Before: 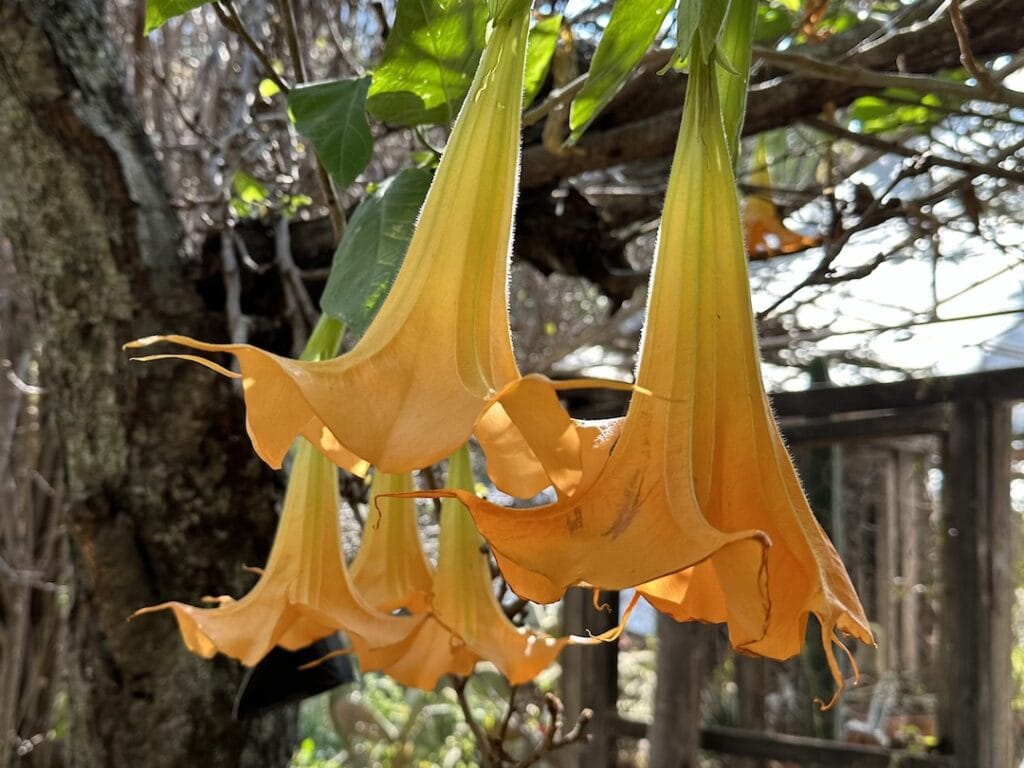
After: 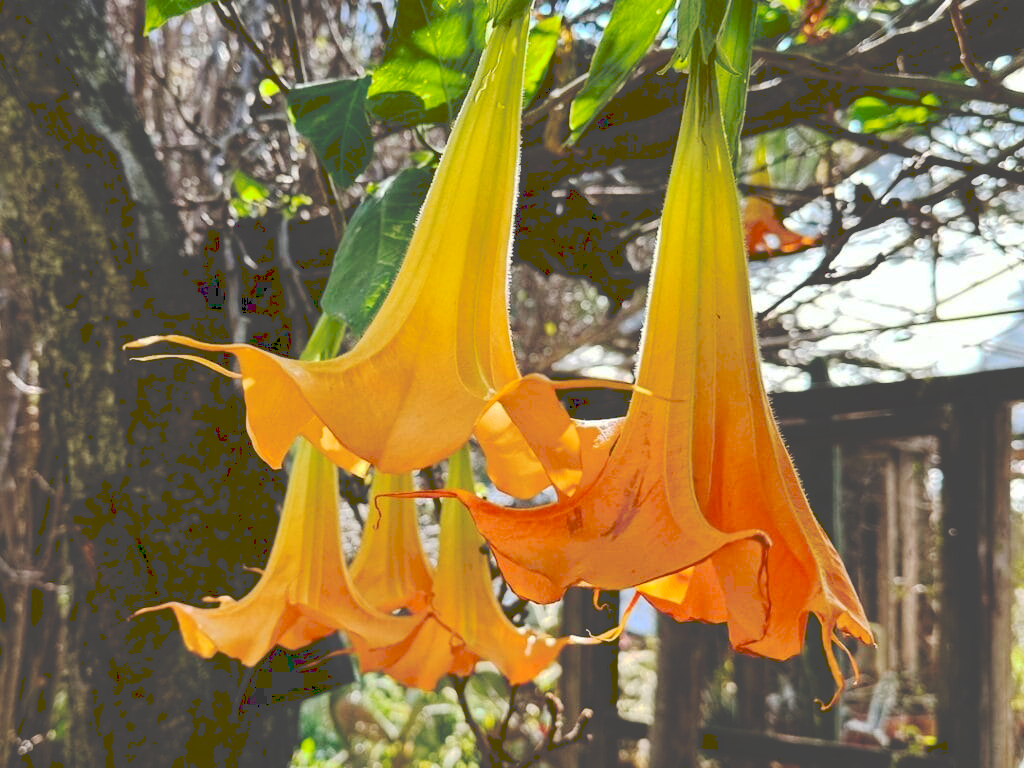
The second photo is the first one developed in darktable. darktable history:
contrast brightness saturation: contrast 0.16, saturation 0.32
tone curve: curves: ch0 [(0, 0) (0.003, 0.272) (0.011, 0.275) (0.025, 0.275) (0.044, 0.278) (0.069, 0.282) (0.1, 0.284) (0.136, 0.287) (0.177, 0.294) (0.224, 0.314) (0.277, 0.347) (0.335, 0.403) (0.399, 0.473) (0.468, 0.552) (0.543, 0.622) (0.623, 0.69) (0.709, 0.756) (0.801, 0.818) (0.898, 0.865) (1, 1)], preserve colors none
